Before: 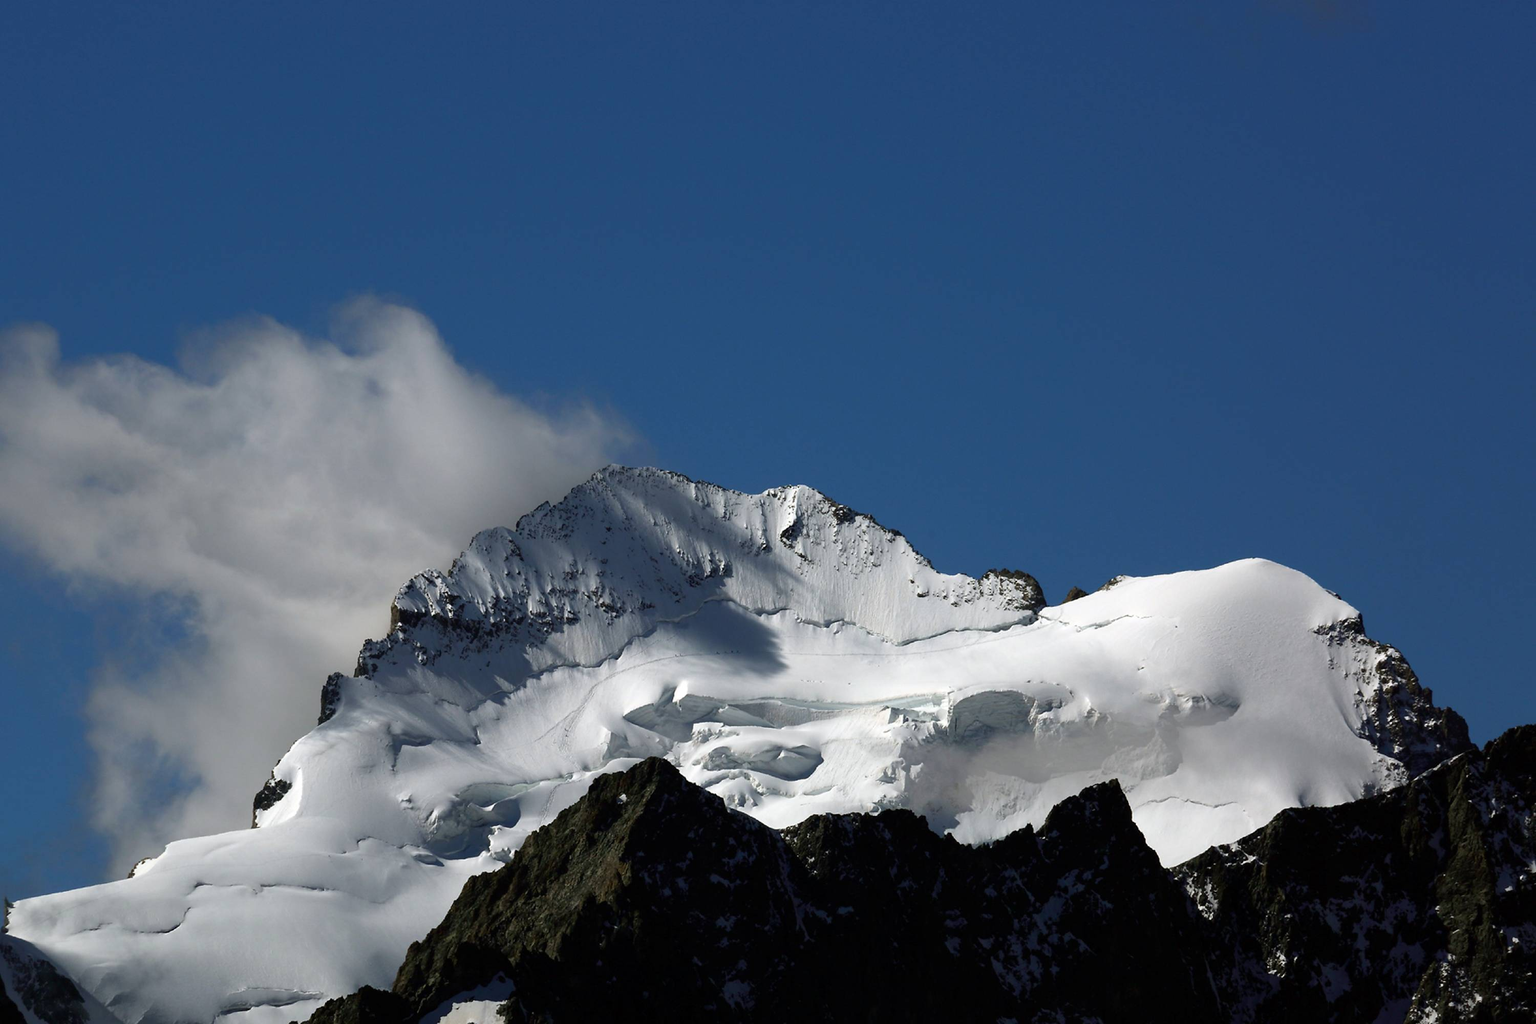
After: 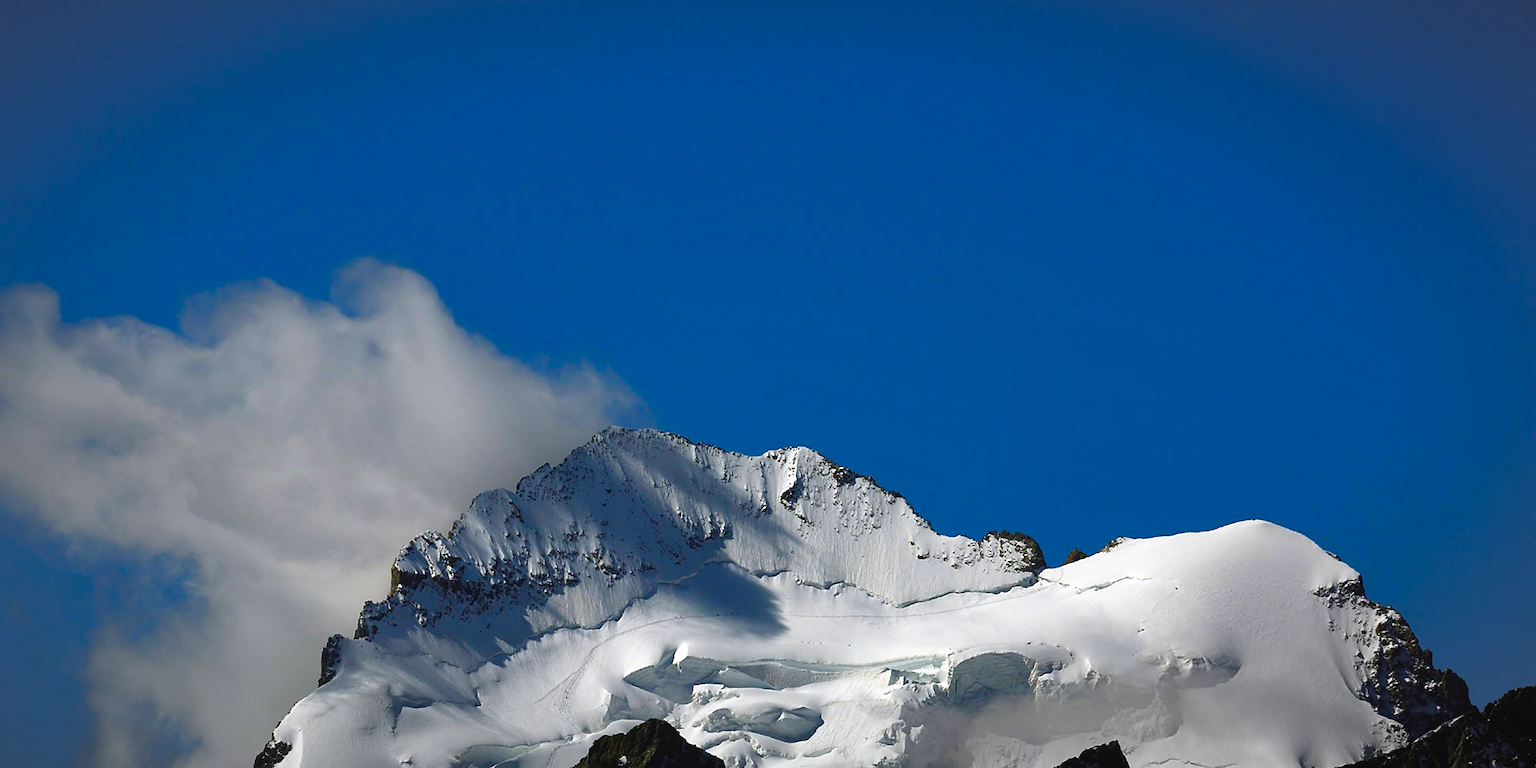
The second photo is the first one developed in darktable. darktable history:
crop: top 3.771%, bottom 21.224%
sharpen: on, module defaults
shadows and highlights: radius 125.76, shadows 30.31, highlights -31.04, shadows color adjustment 97.67%, low approximation 0.01, soften with gaussian
color balance rgb: global offset › luminance 0.466%, linear chroma grading › global chroma 40.185%, perceptual saturation grading › global saturation 20%, perceptual saturation grading › highlights -25.421%, perceptual saturation grading › shadows 25.421%
vignetting: fall-off radius 68.77%, automatic ratio true, unbound false
tone equalizer: edges refinement/feathering 500, mask exposure compensation -1.57 EV, preserve details no
contrast brightness saturation: saturation -0.065
